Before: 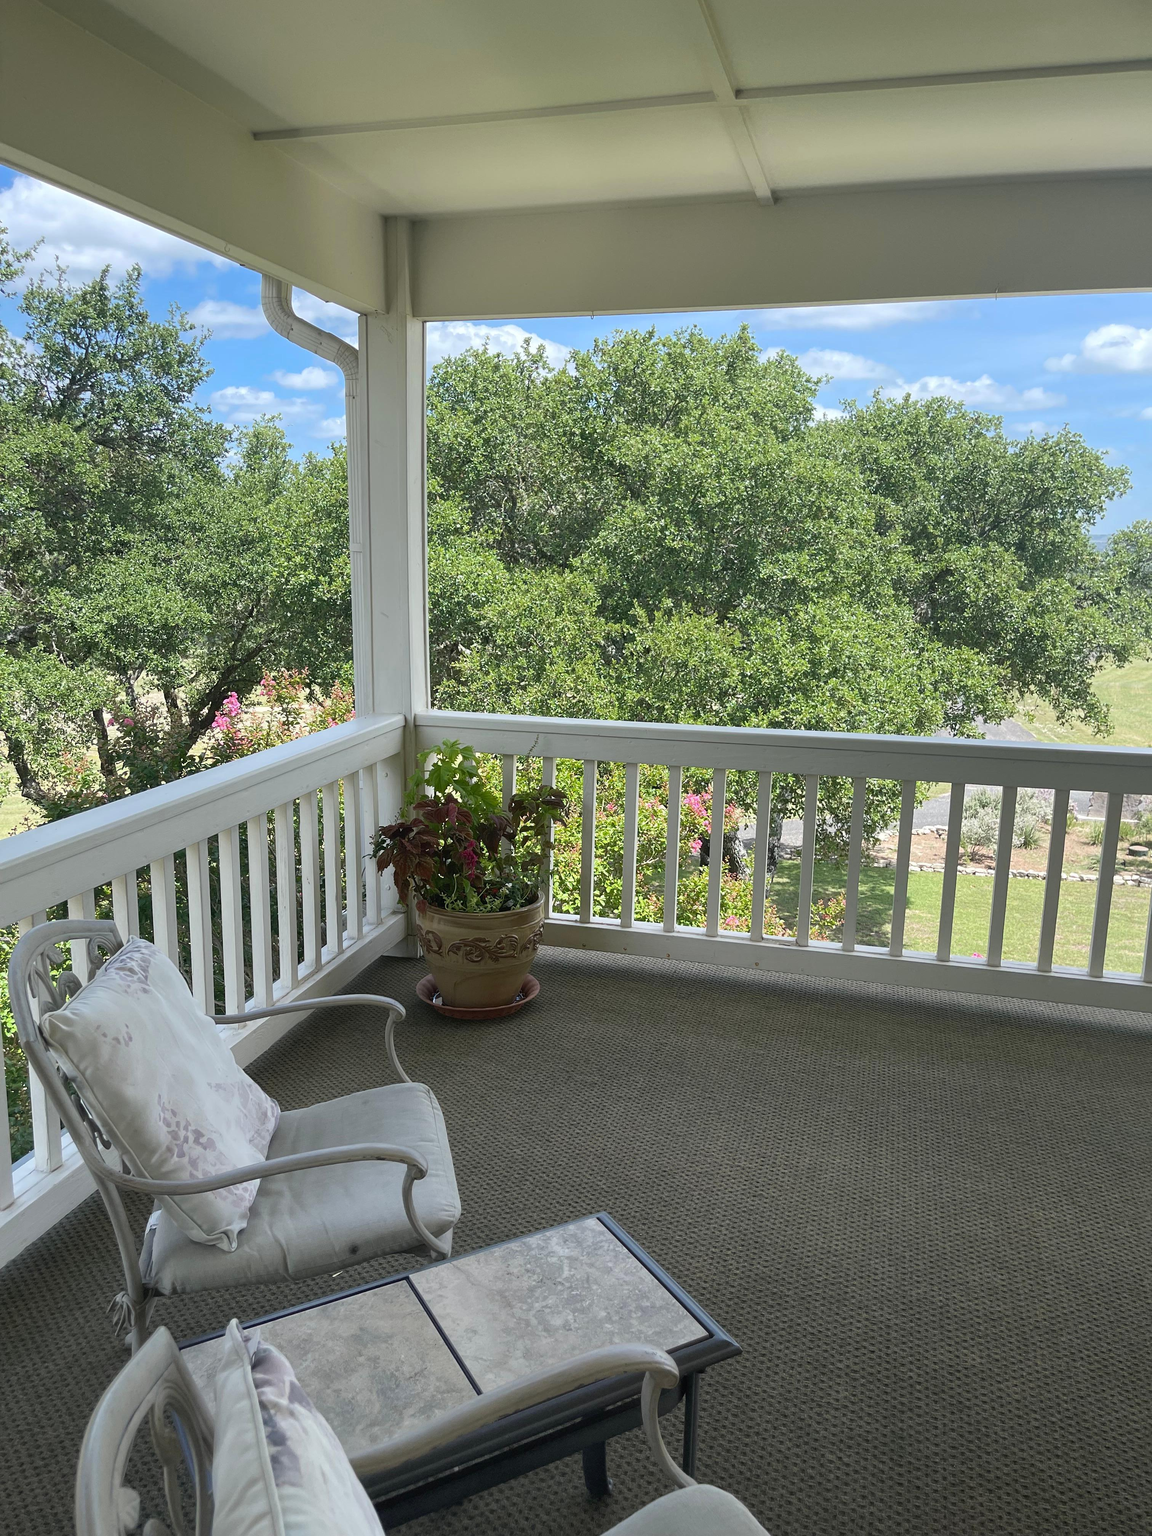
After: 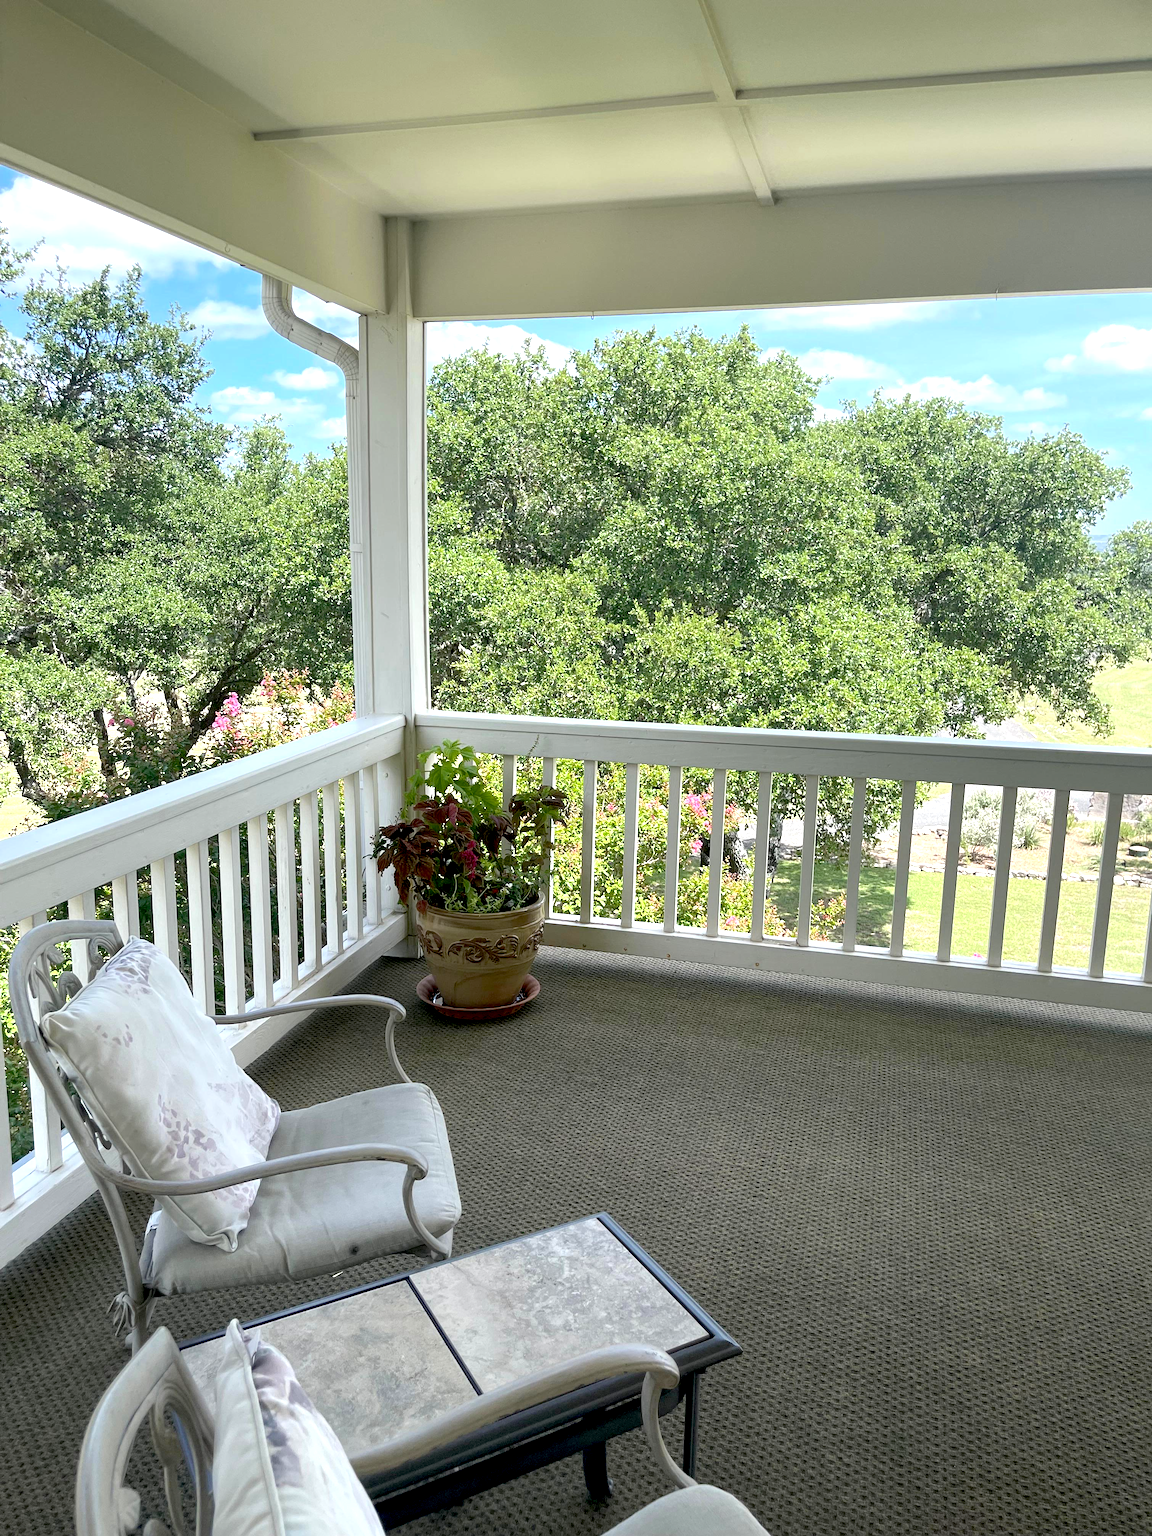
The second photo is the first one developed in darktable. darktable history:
exposure: black level correction 0.012, exposure 0.7 EV, compensate exposure bias true, compensate highlight preservation false
